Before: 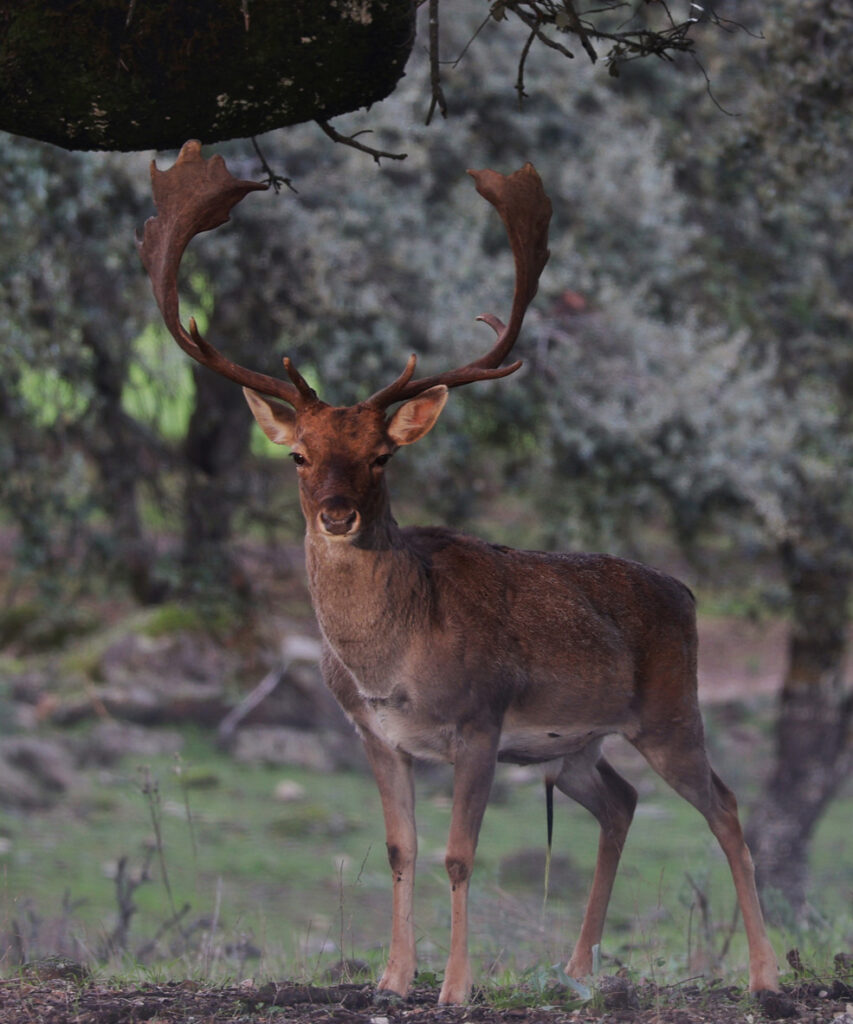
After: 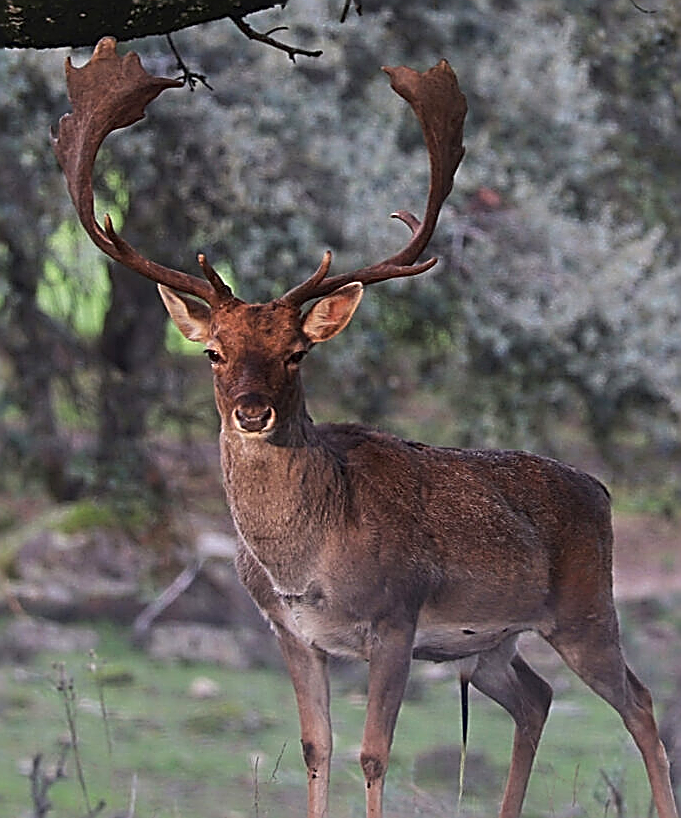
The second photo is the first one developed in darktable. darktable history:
sharpen: amount 1.861
crop and rotate: left 10.071%, top 10.071%, right 10.02%, bottom 10.02%
exposure: black level correction 0, exposure 0.5 EV, compensate highlight preservation false
